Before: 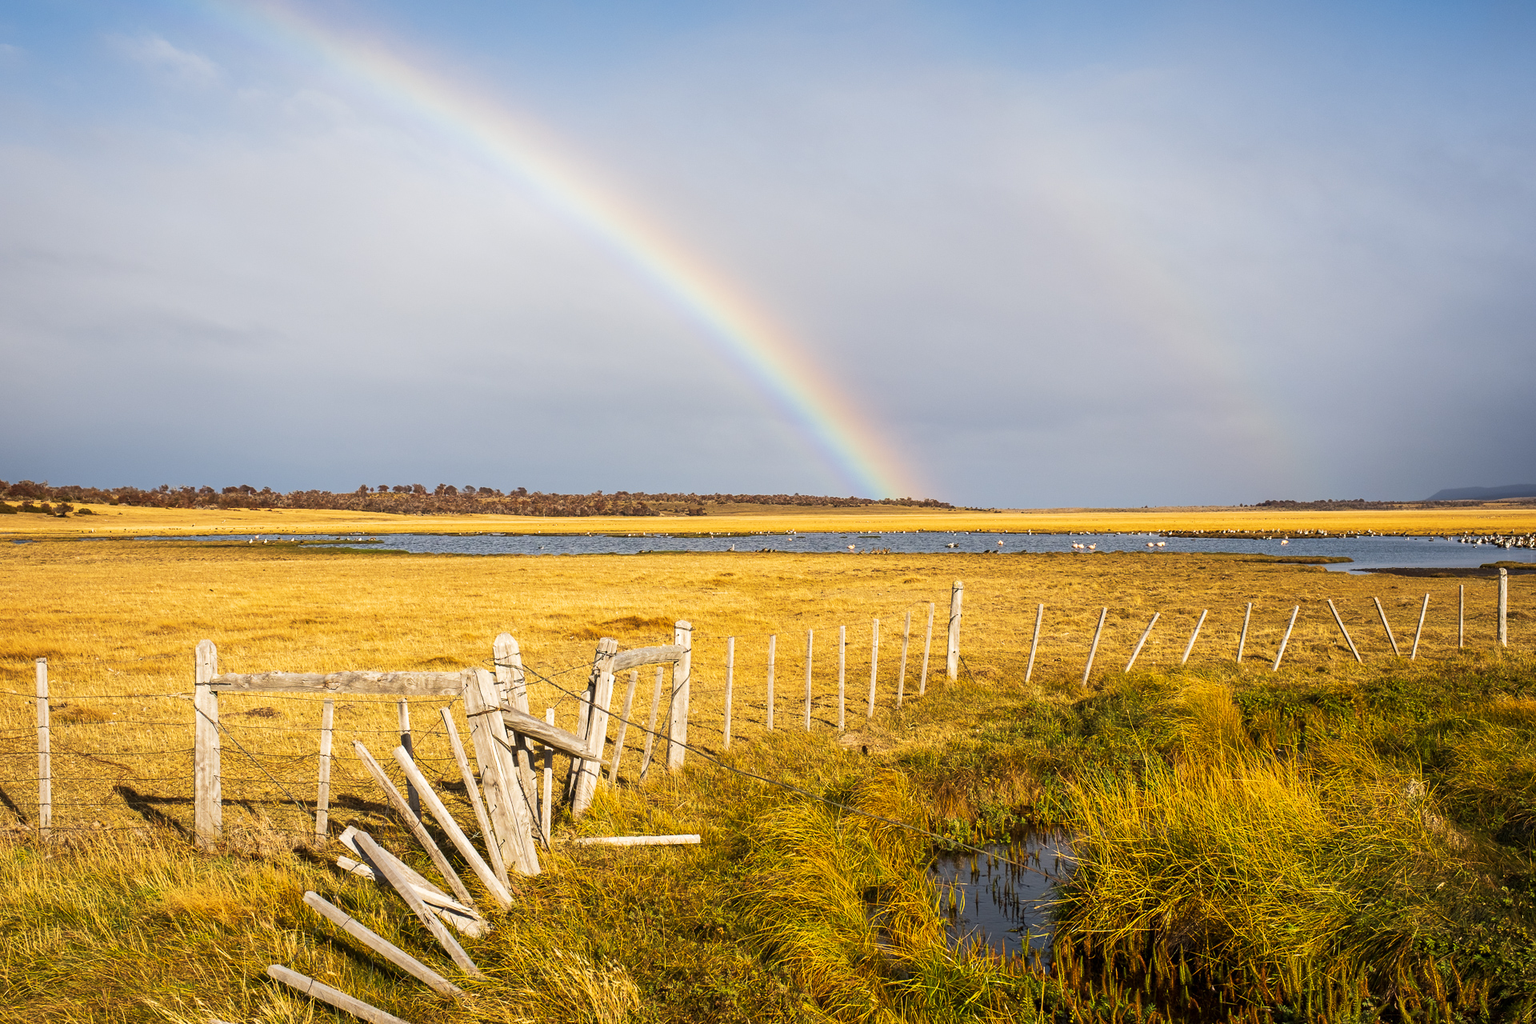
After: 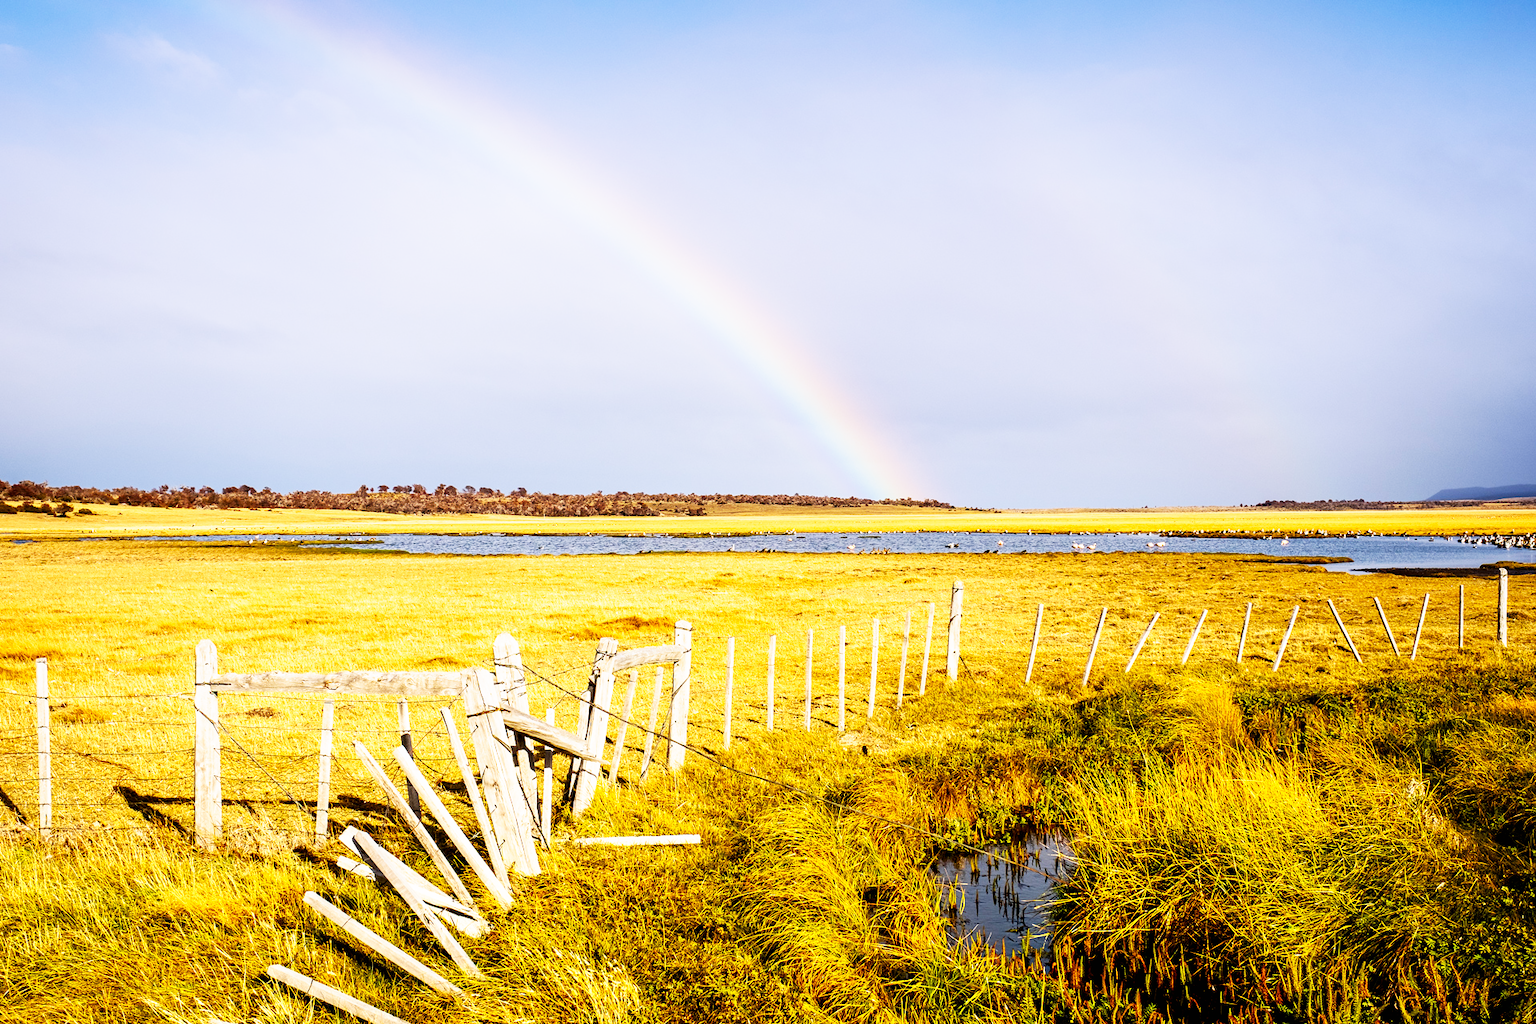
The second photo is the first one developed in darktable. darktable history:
graduated density: hue 238.83°, saturation 50%
exposure: black level correction 0.01, exposure 0.014 EV, compensate highlight preservation false
base curve: curves: ch0 [(0, 0) (0.007, 0.004) (0.027, 0.03) (0.046, 0.07) (0.207, 0.54) (0.442, 0.872) (0.673, 0.972) (1, 1)], preserve colors none
